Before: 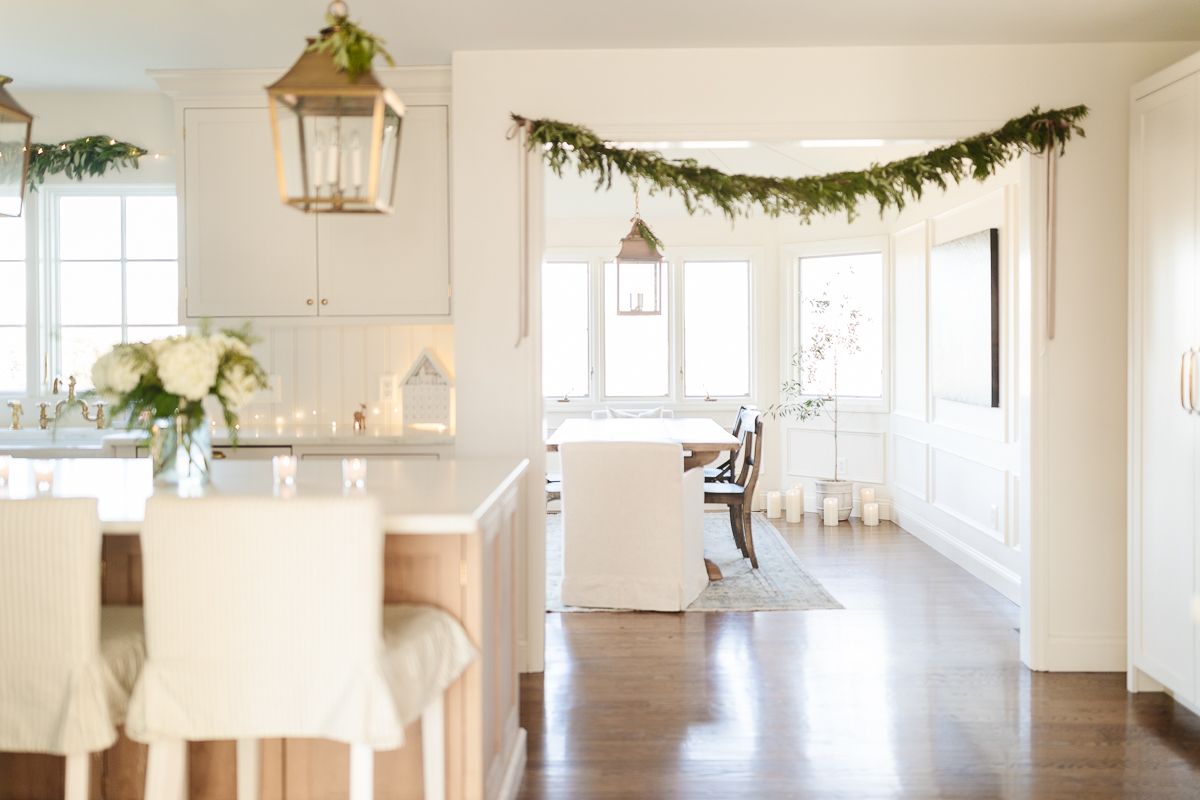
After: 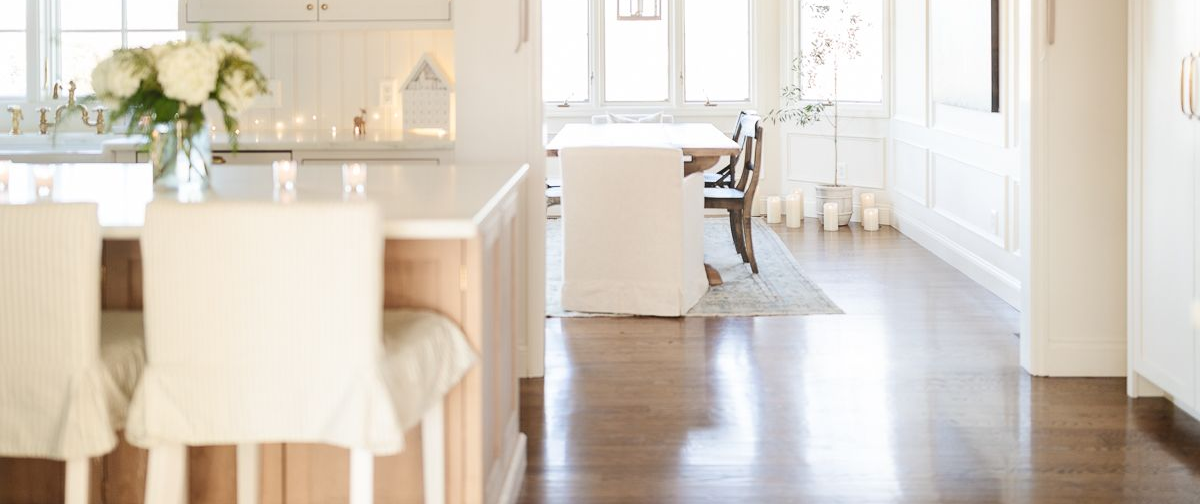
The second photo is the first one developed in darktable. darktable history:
crop and rotate: top 36.957%
